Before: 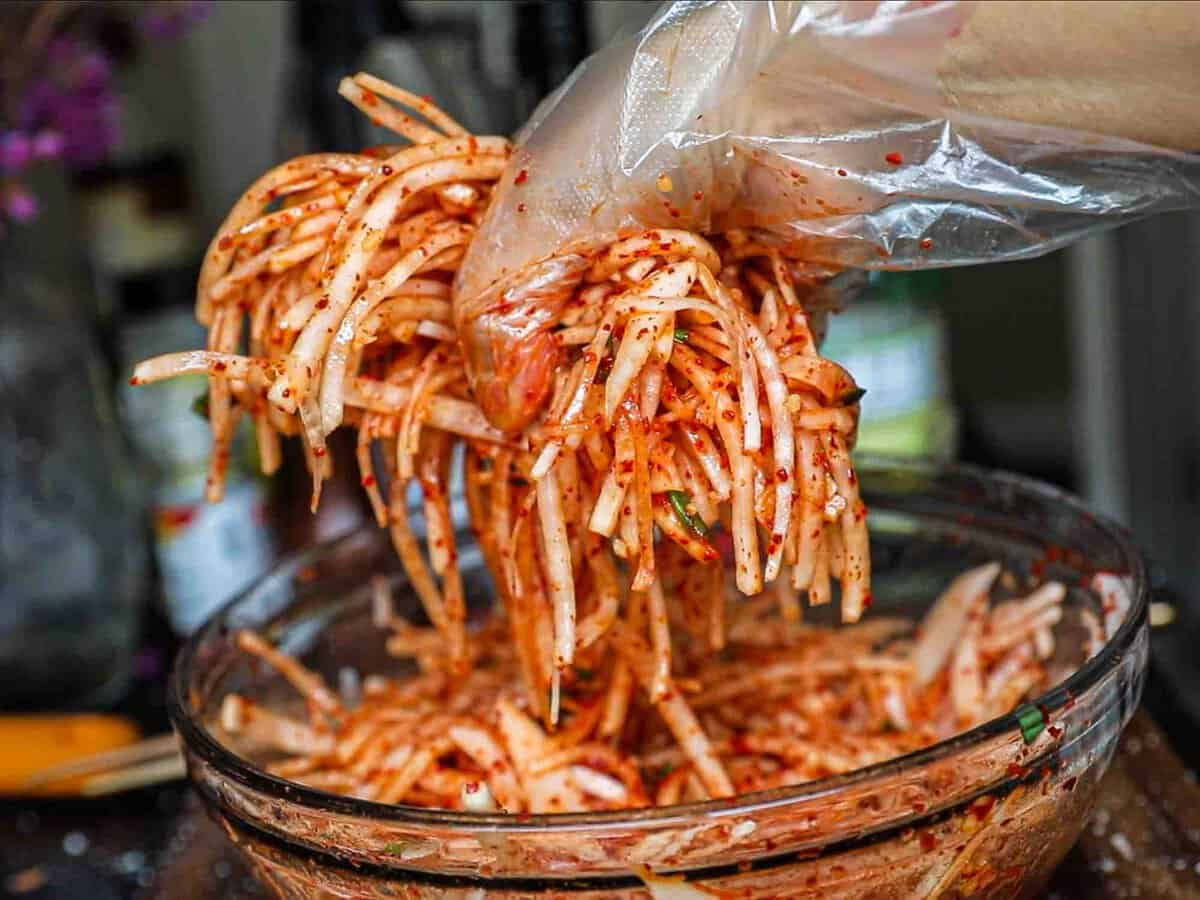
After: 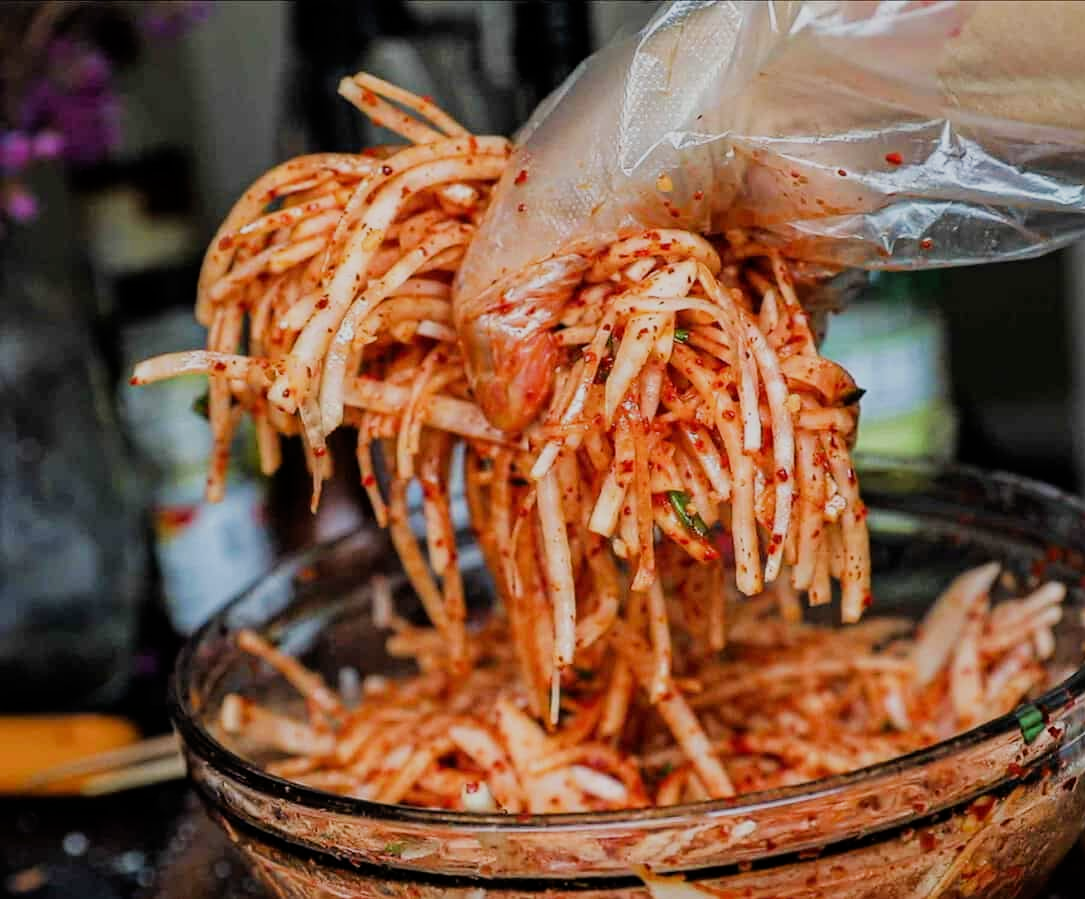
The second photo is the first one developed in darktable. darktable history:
crop: right 9.509%, bottom 0.031%
filmic rgb: black relative exposure -7.65 EV, white relative exposure 4.56 EV, hardness 3.61, contrast 1.05
